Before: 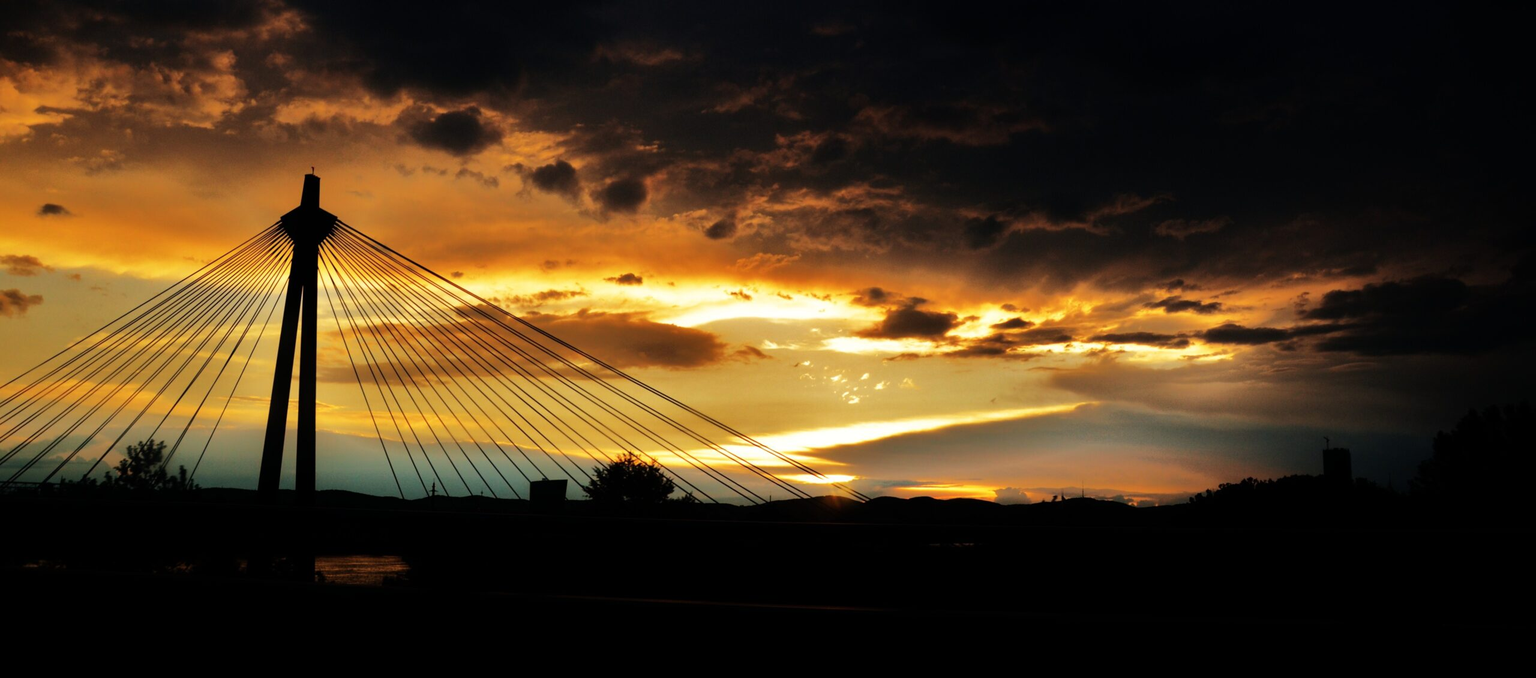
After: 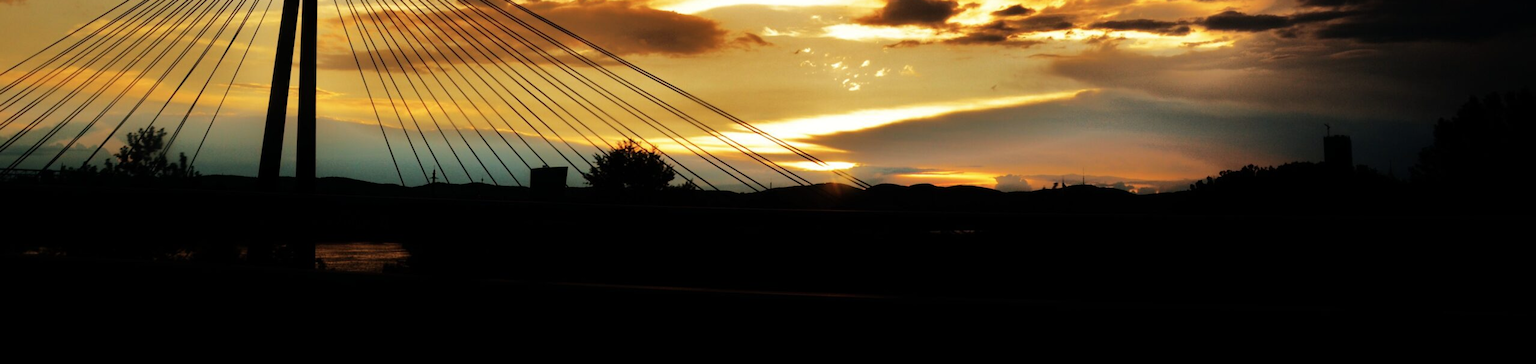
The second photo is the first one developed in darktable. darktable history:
crop and rotate: top 46.237%
color zones: curves: ch0 [(0, 0.613) (0.01, 0.613) (0.245, 0.448) (0.498, 0.529) (0.642, 0.665) (0.879, 0.777) (0.99, 0.613)]; ch1 [(0, 0) (0.143, 0) (0.286, 0) (0.429, 0) (0.571, 0) (0.714, 0) (0.857, 0)], mix -93.41%
